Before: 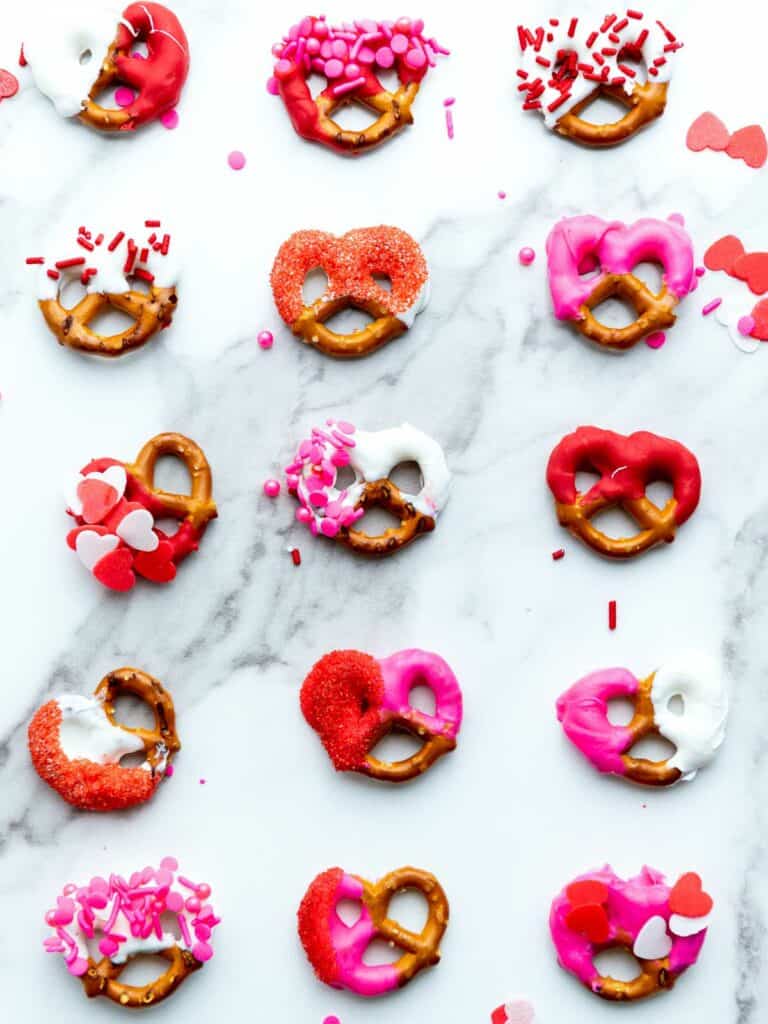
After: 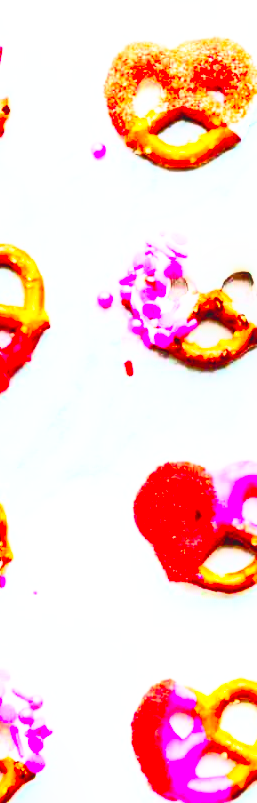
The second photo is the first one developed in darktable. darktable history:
contrast brightness saturation: contrast 1, brightness 1, saturation 1
color correction: saturation 0.99
base curve: curves: ch0 [(0, 0) (0.012, 0.01) (0.073, 0.168) (0.31, 0.711) (0.645, 0.957) (1, 1)], preserve colors none
crop and rotate: left 21.77%, top 18.528%, right 44.676%, bottom 2.997%
local contrast: on, module defaults
